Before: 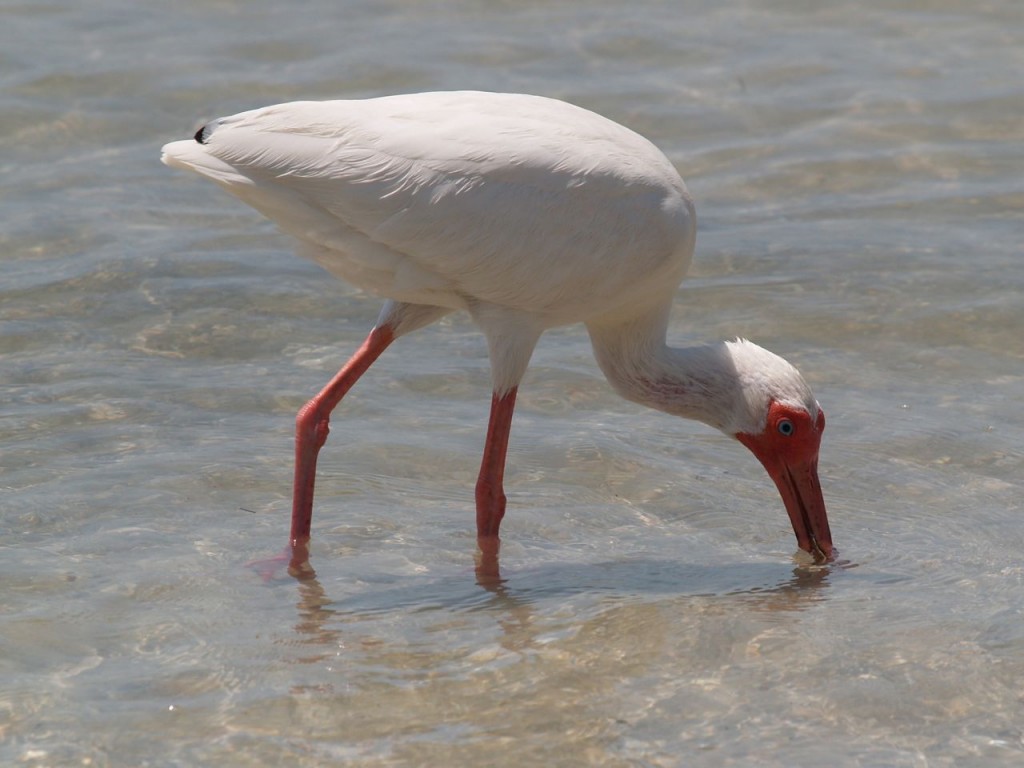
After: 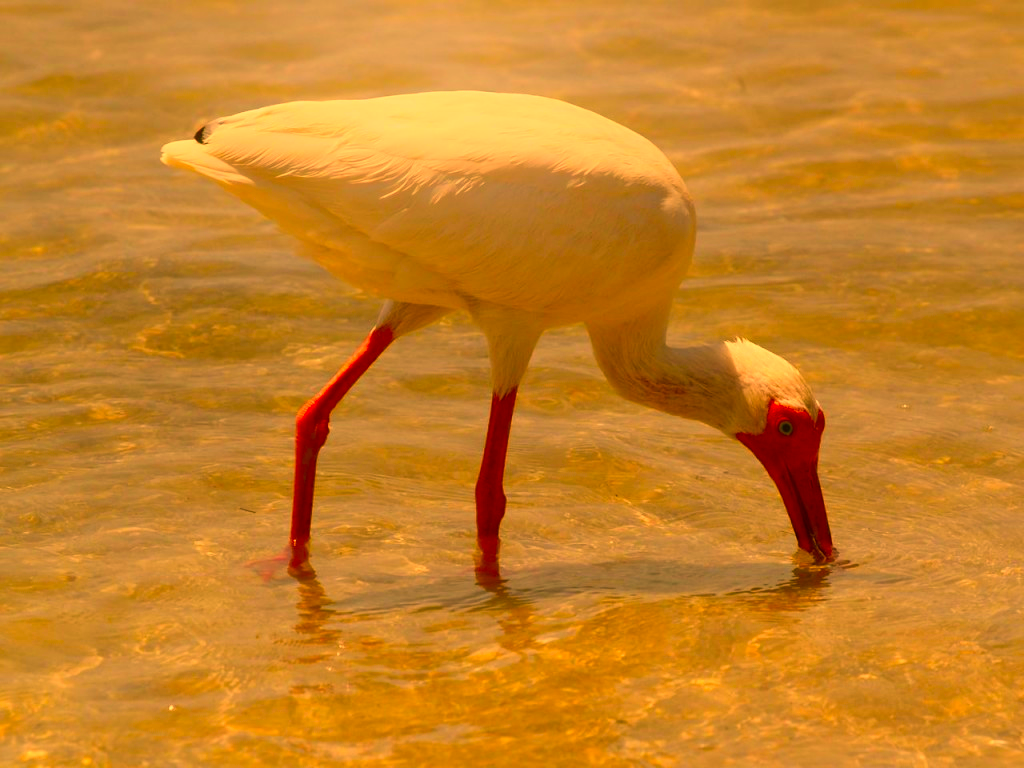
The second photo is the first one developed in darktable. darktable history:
local contrast: mode bilateral grid, contrast 20, coarseness 50, detail 130%, midtone range 0.2
color correction: highlights a* 10.44, highlights b* 30.04, shadows a* 2.73, shadows b* 17.51, saturation 1.72
white balance: red 1.127, blue 0.943
bloom: threshold 82.5%, strength 16.25%
